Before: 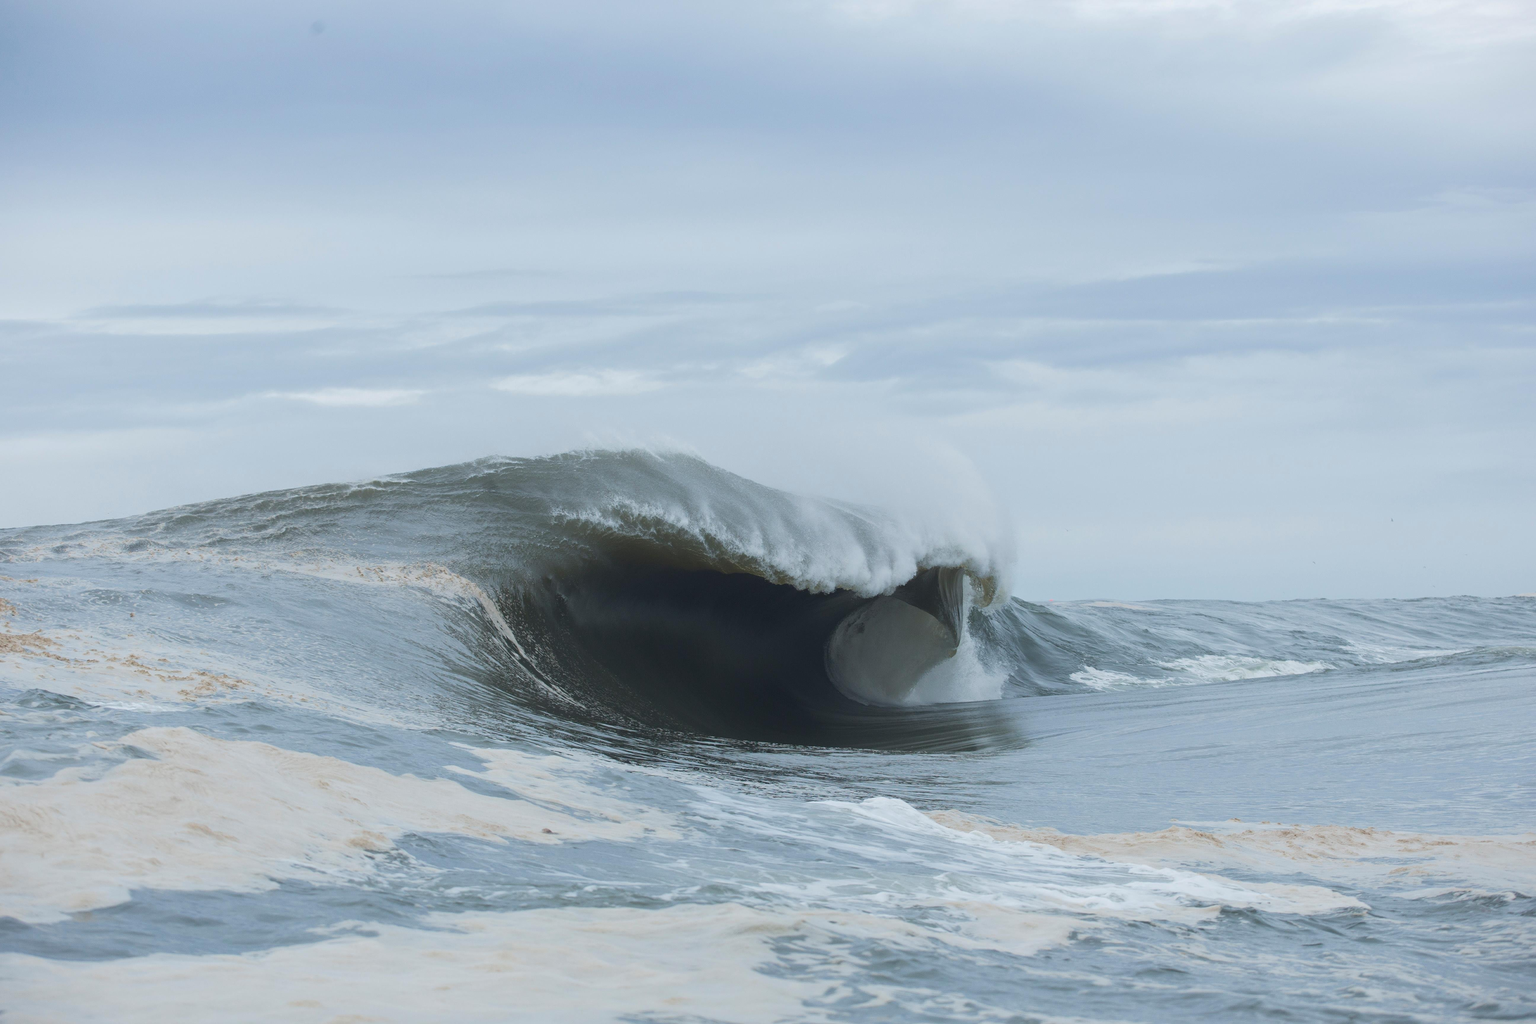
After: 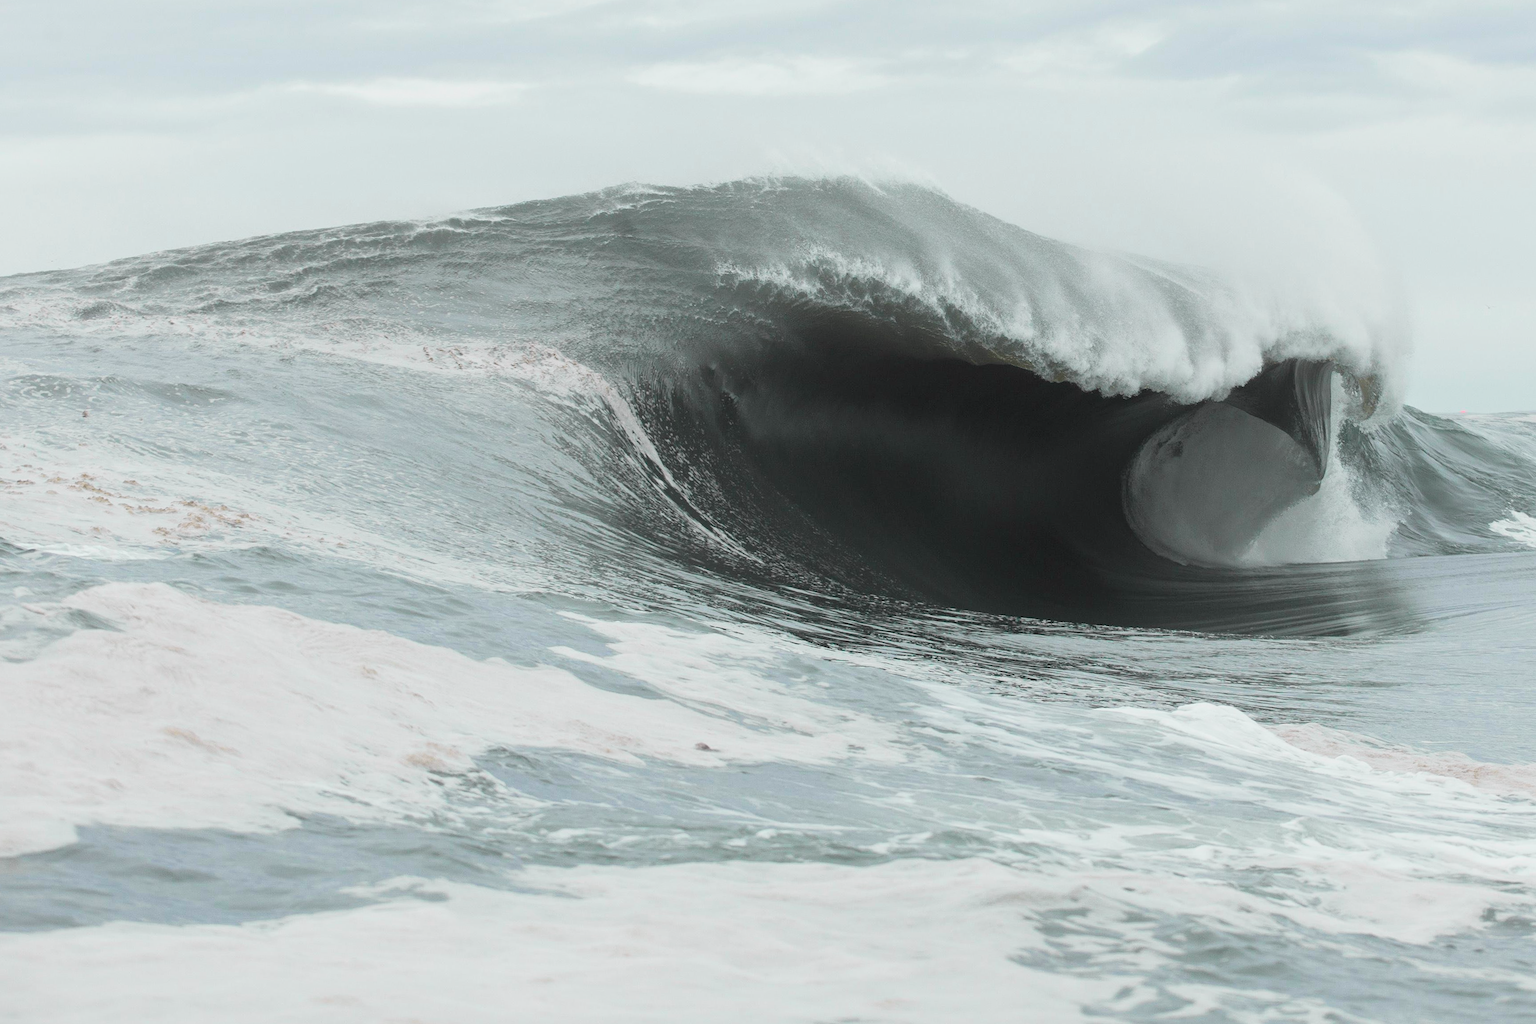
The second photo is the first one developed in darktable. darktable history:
tone curve: curves: ch0 [(0, 0) (0.062, 0.037) (0.142, 0.138) (0.359, 0.419) (0.469, 0.544) (0.634, 0.722) (0.839, 0.909) (0.998, 0.978)]; ch1 [(0, 0) (0.437, 0.408) (0.472, 0.47) (0.502, 0.503) (0.527, 0.523) (0.559, 0.573) (0.608, 0.665) (0.669, 0.748) (0.859, 0.899) (1, 1)]; ch2 [(0, 0) (0.33, 0.301) (0.421, 0.443) (0.473, 0.498) (0.502, 0.5) (0.535, 0.531) (0.575, 0.603) (0.608, 0.667) (1, 1)], color space Lab, independent channels, preserve colors none
crop and rotate: angle -0.82°, left 3.85%, top 31.828%, right 27.992%
